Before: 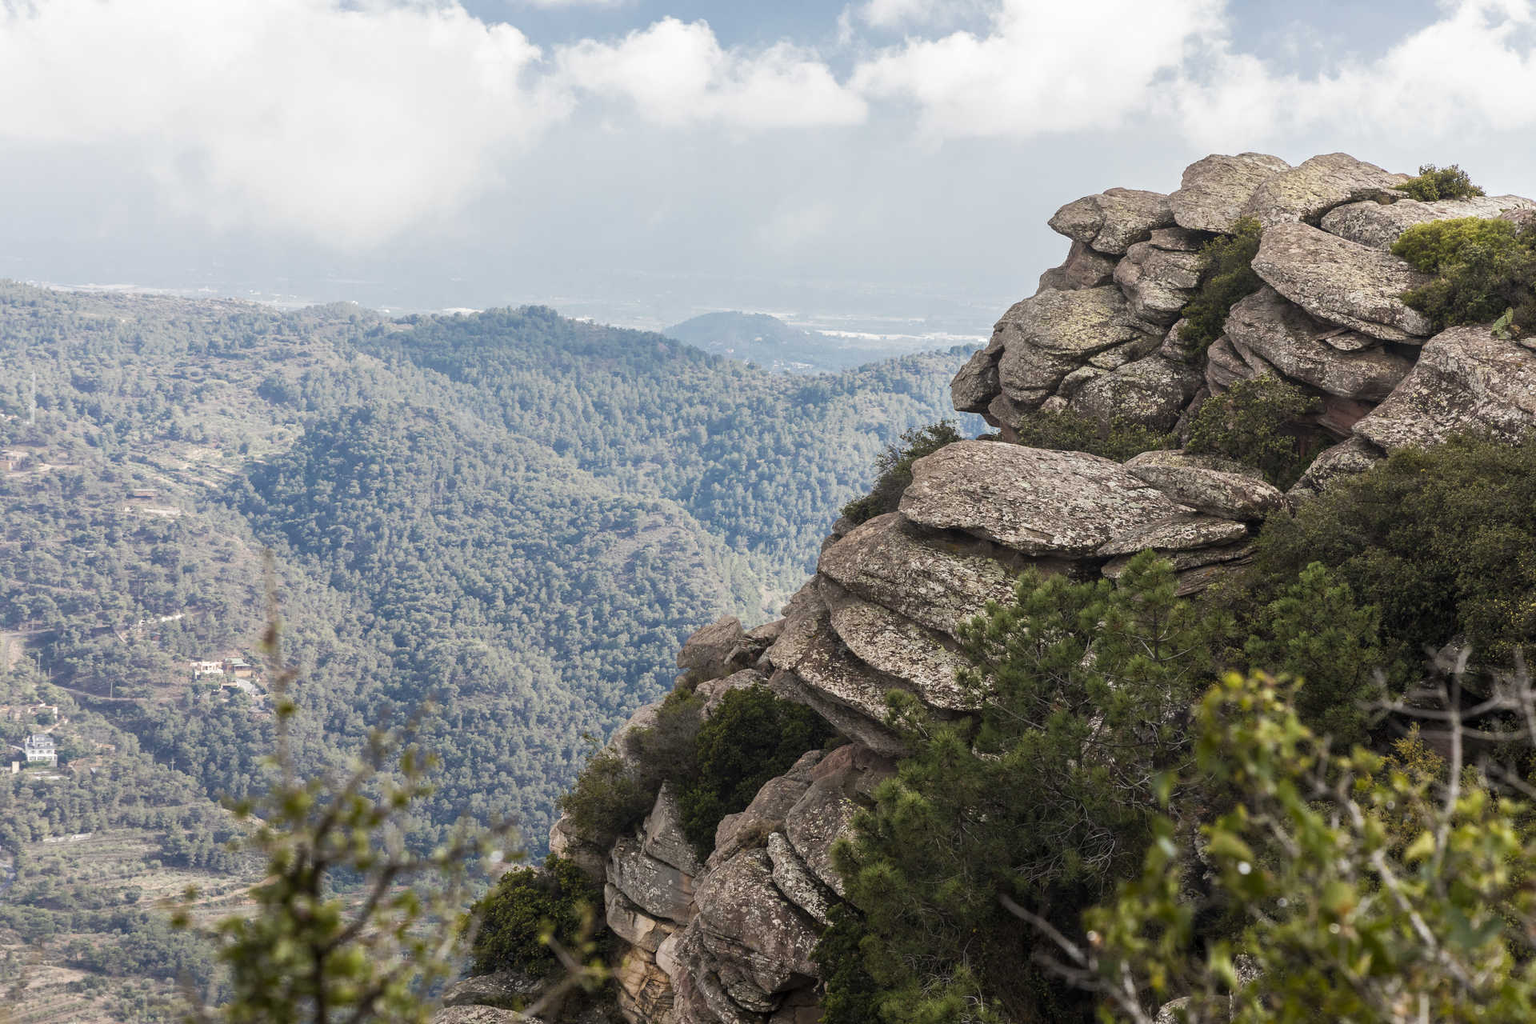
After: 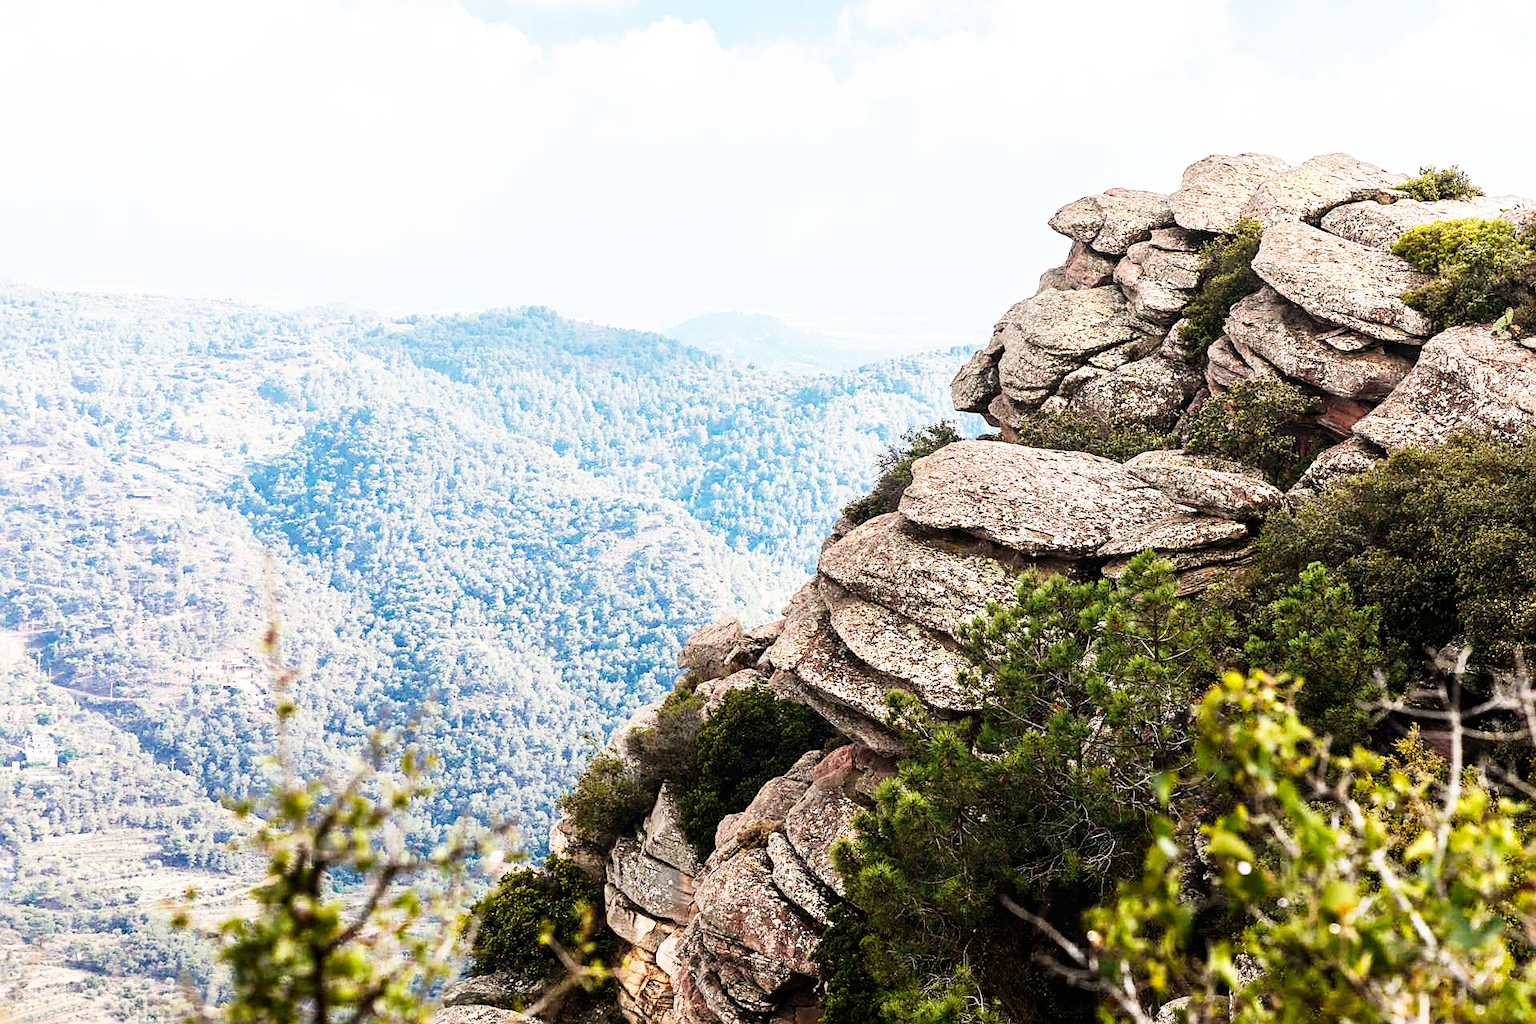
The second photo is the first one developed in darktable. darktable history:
base curve: curves: ch0 [(0, 0) (0.007, 0.004) (0.027, 0.03) (0.046, 0.07) (0.207, 0.54) (0.442, 0.872) (0.673, 0.972) (1, 1)], preserve colors none
contrast brightness saturation: contrast 0.1, brightness 0.022, saturation 0.02
sharpen: on, module defaults
